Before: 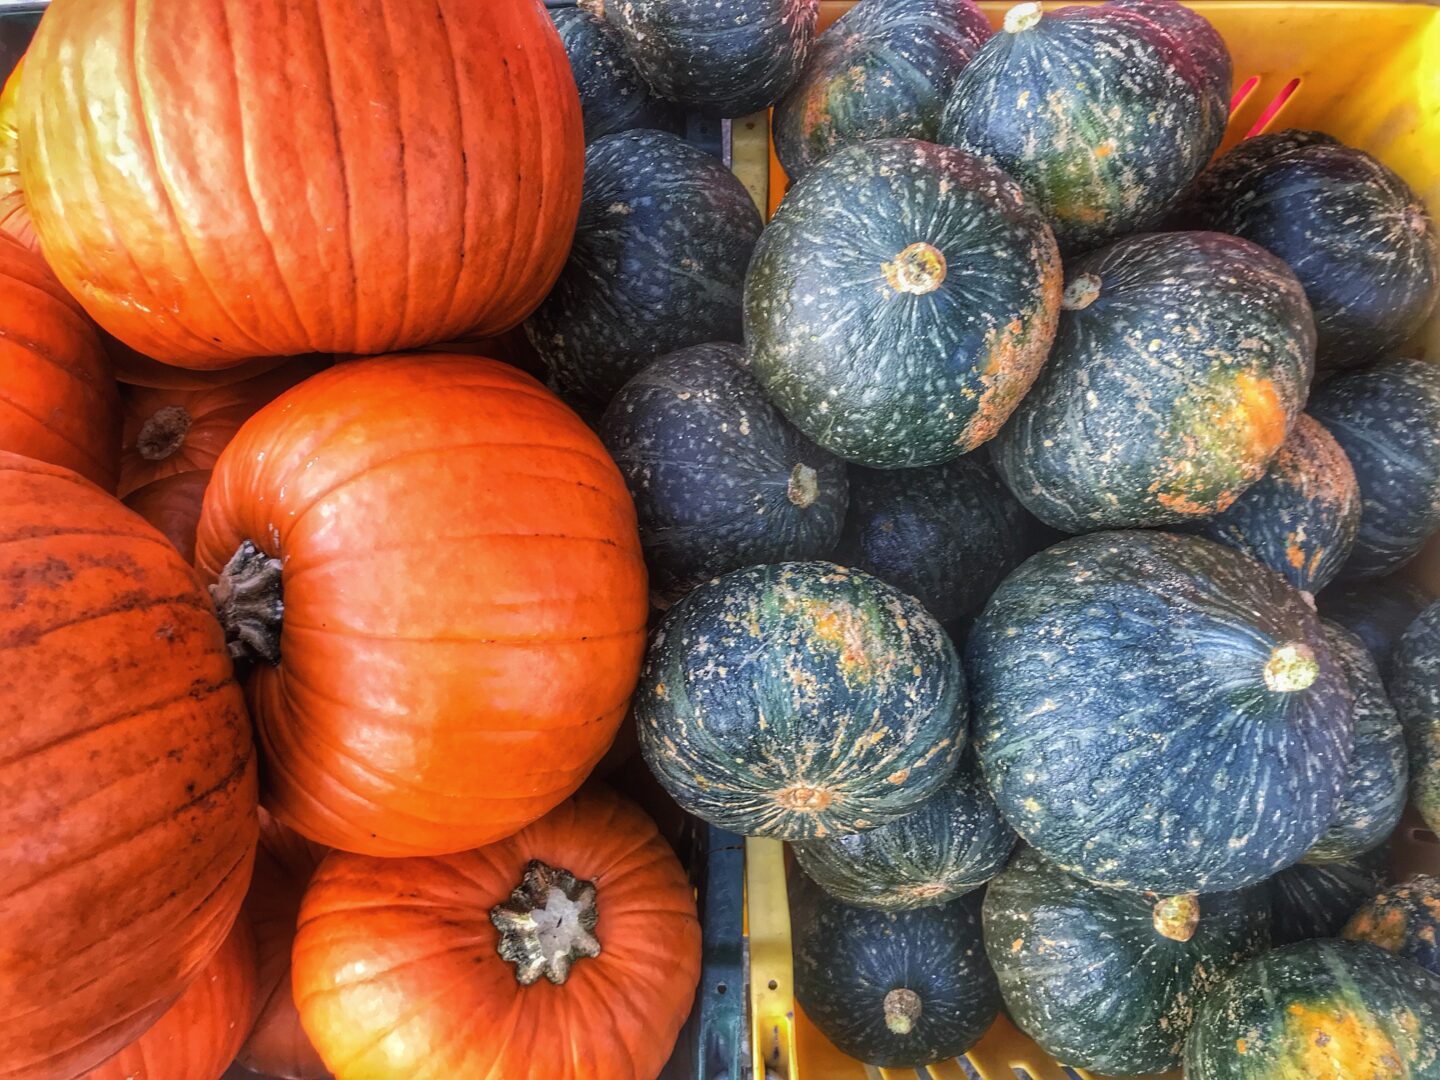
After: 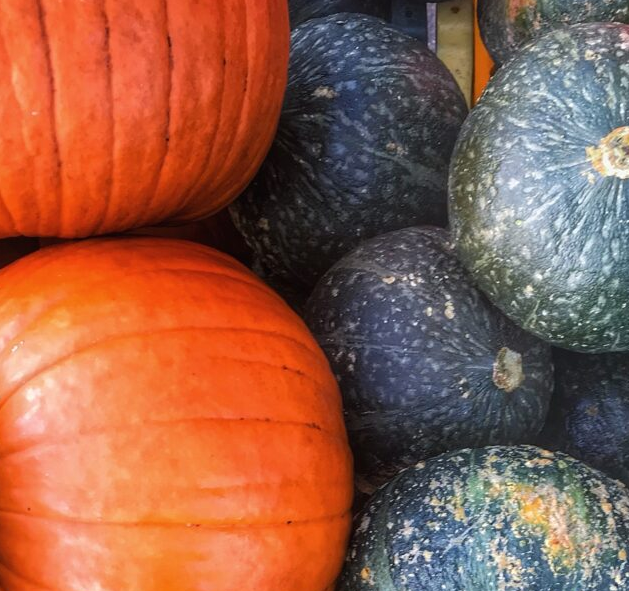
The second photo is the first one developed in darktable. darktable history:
crop: left 20.488%, top 10.766%, right 35.765%, bottom 34.451%
